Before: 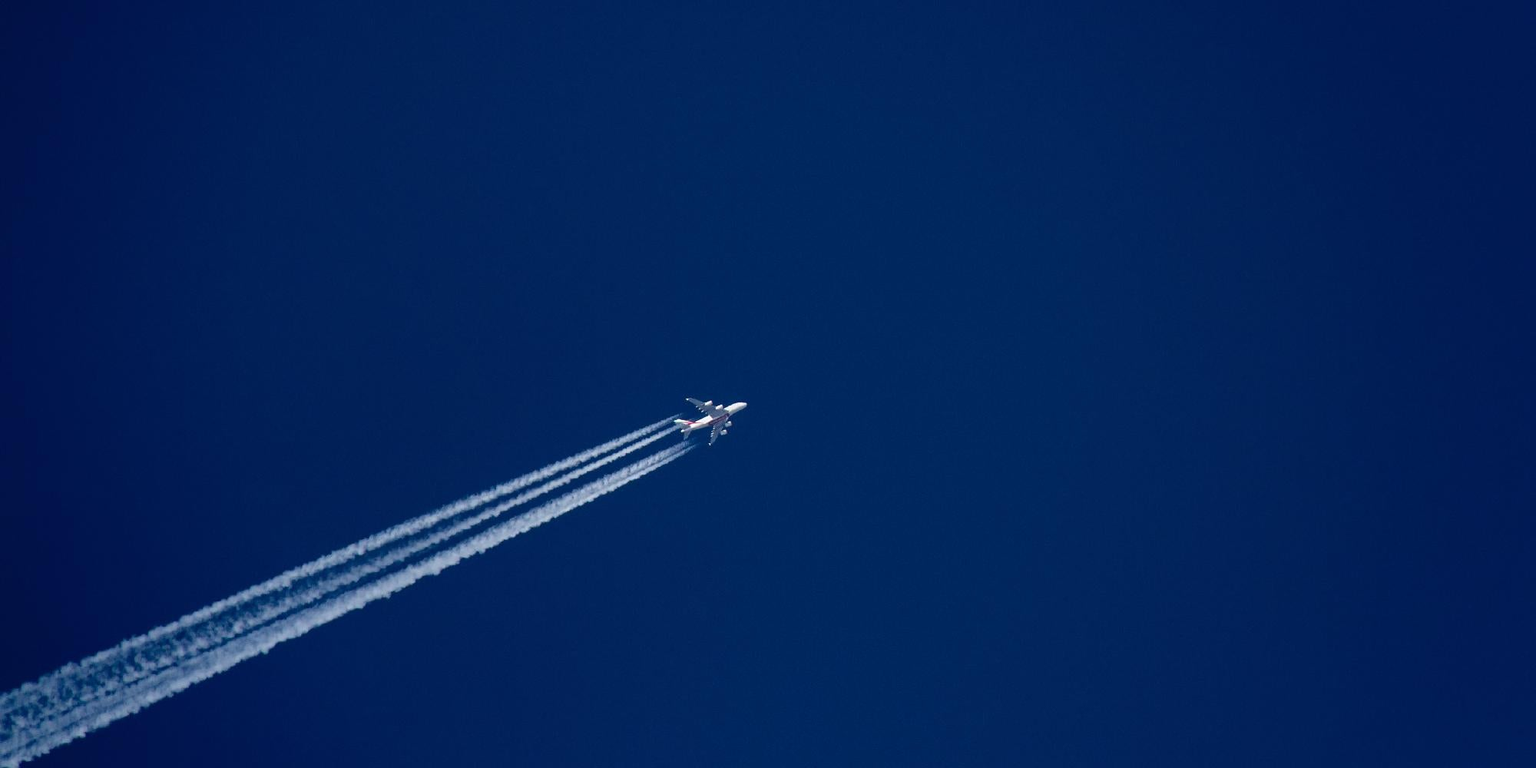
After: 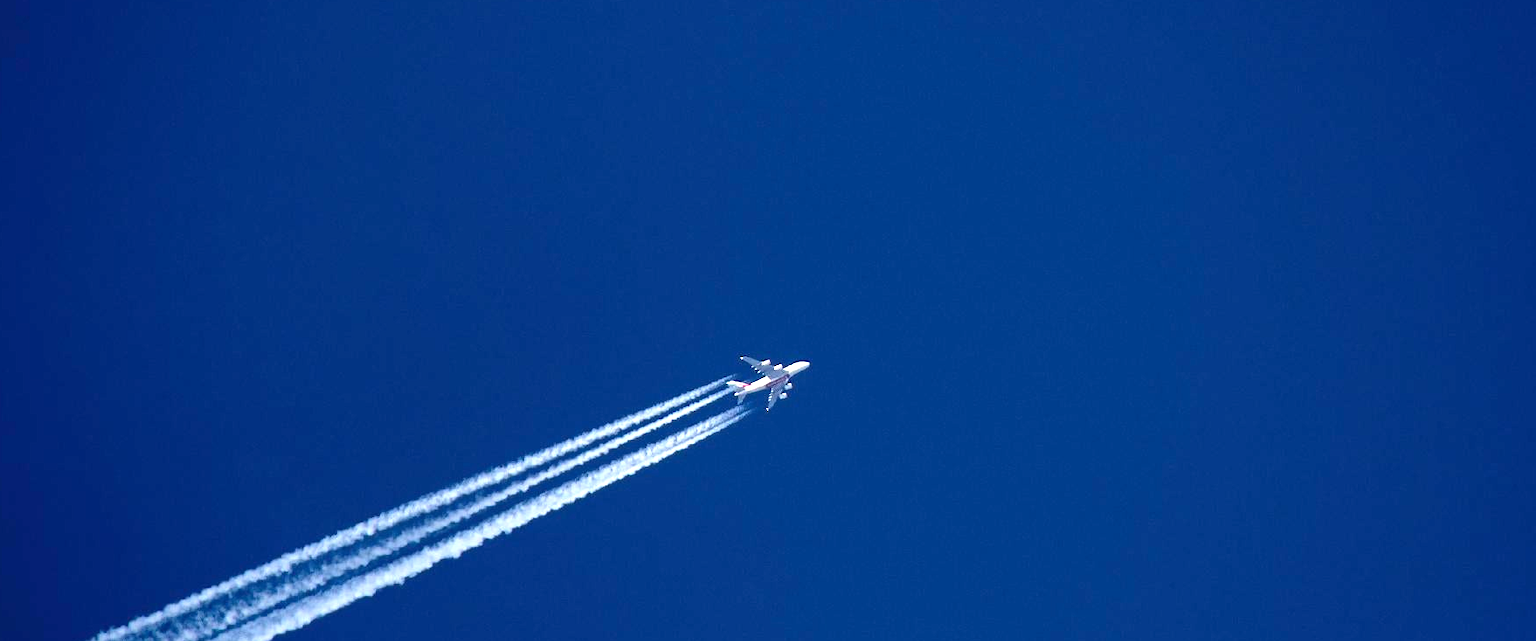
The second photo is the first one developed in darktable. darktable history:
crop and rotate: left 2.321%, top 11.062%, right 9.777%, bottom 15.507%
exposure: exposure 1.251 EV, compensate highlight preservation false
